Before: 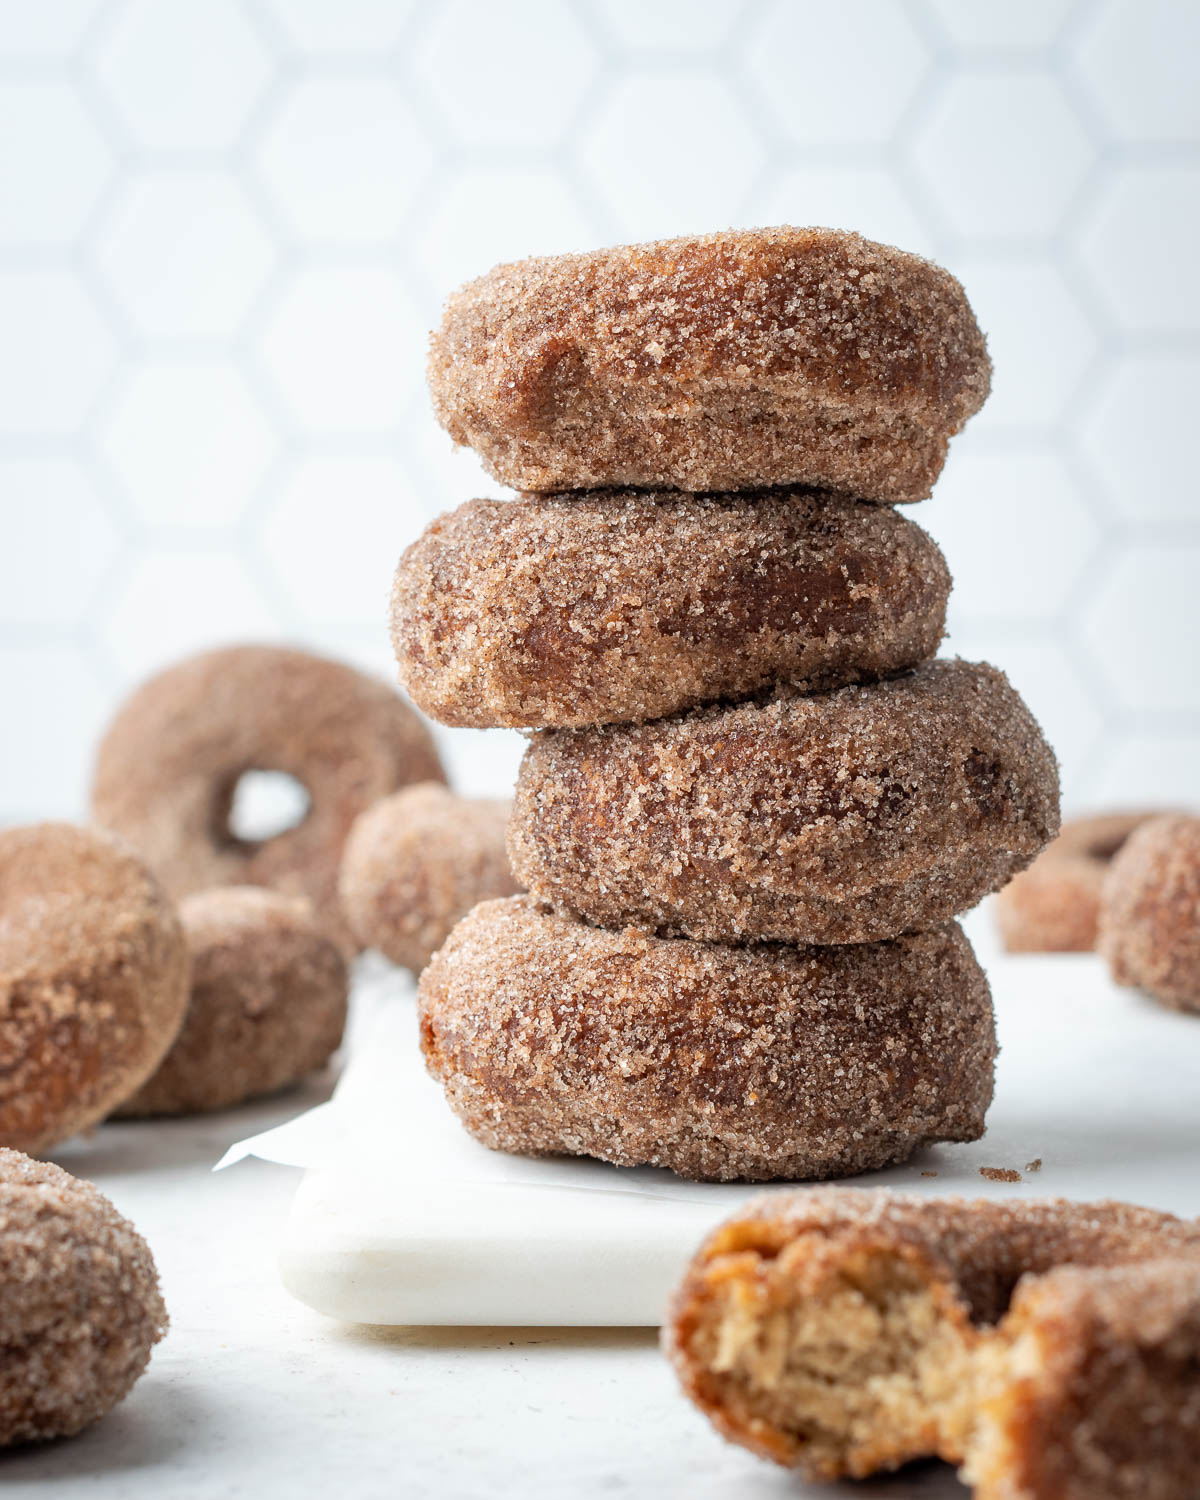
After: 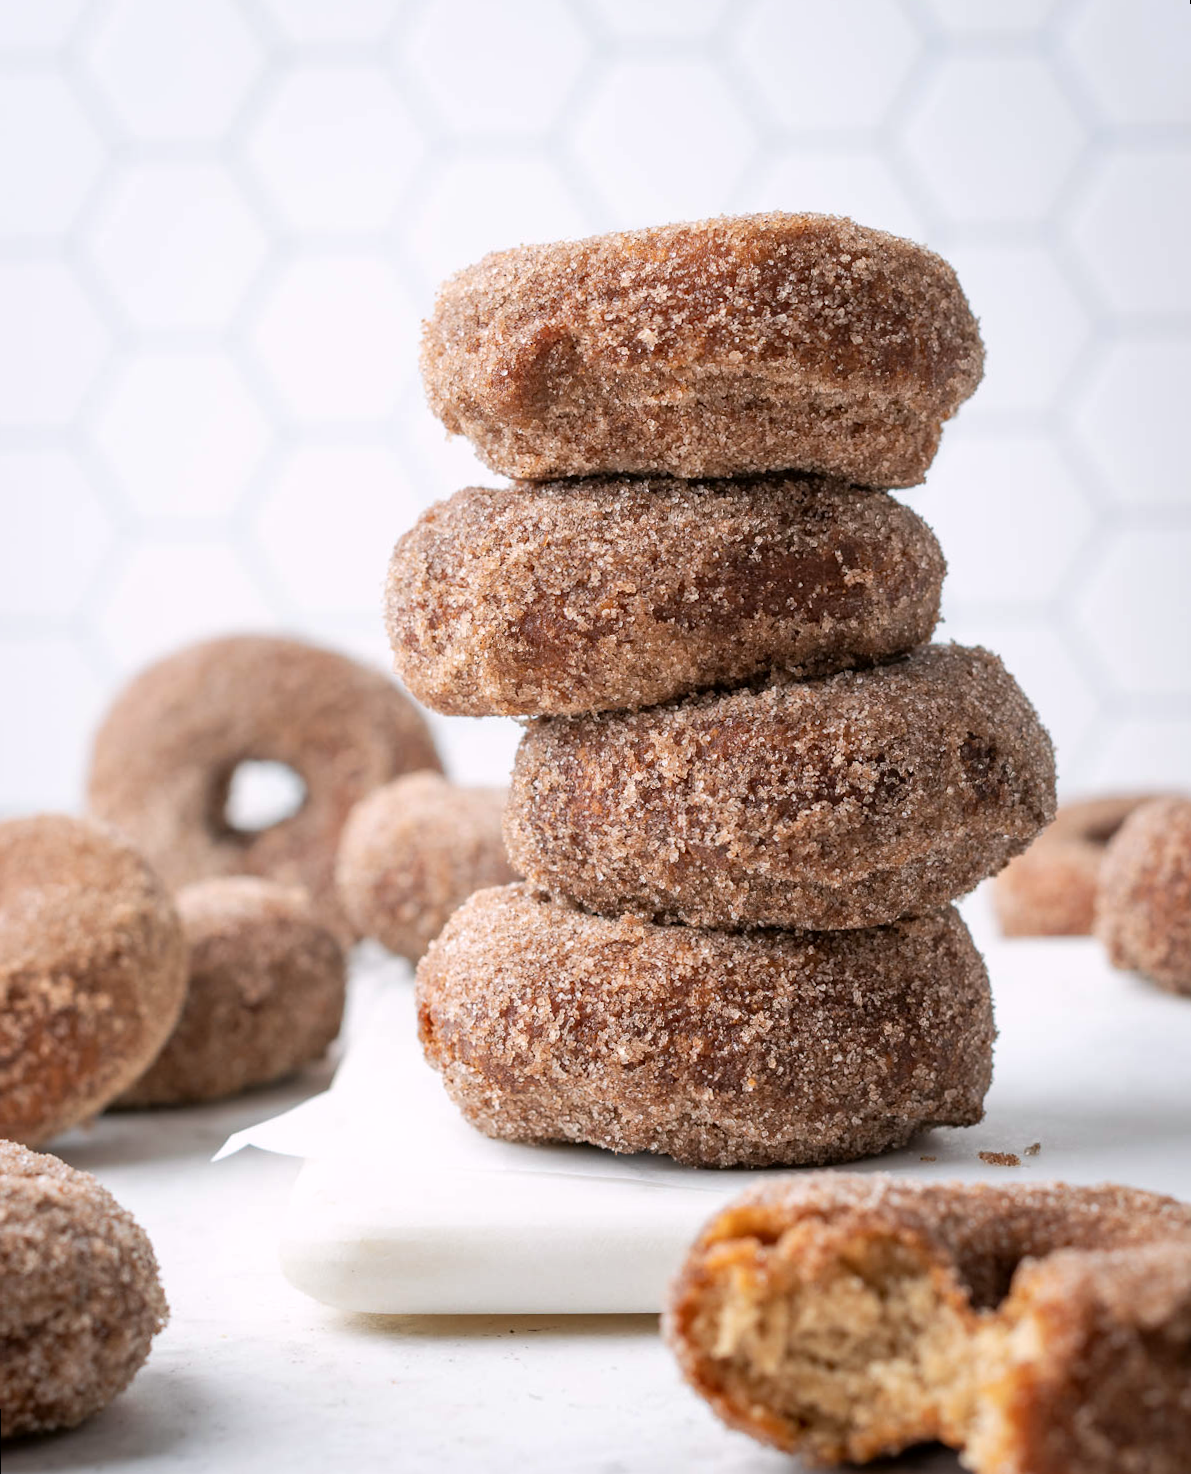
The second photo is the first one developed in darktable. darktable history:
rotate and perspective: rotation -0.45°, automatic cropping original format, crop left 0.008, crop right 0.992, crop top 0.012, crop bottom 0.988
color correction: highlights a* 3.12, highlights b* -1.55, shadows a* -0.101, shadows b* 2.52, saturation 0.98
